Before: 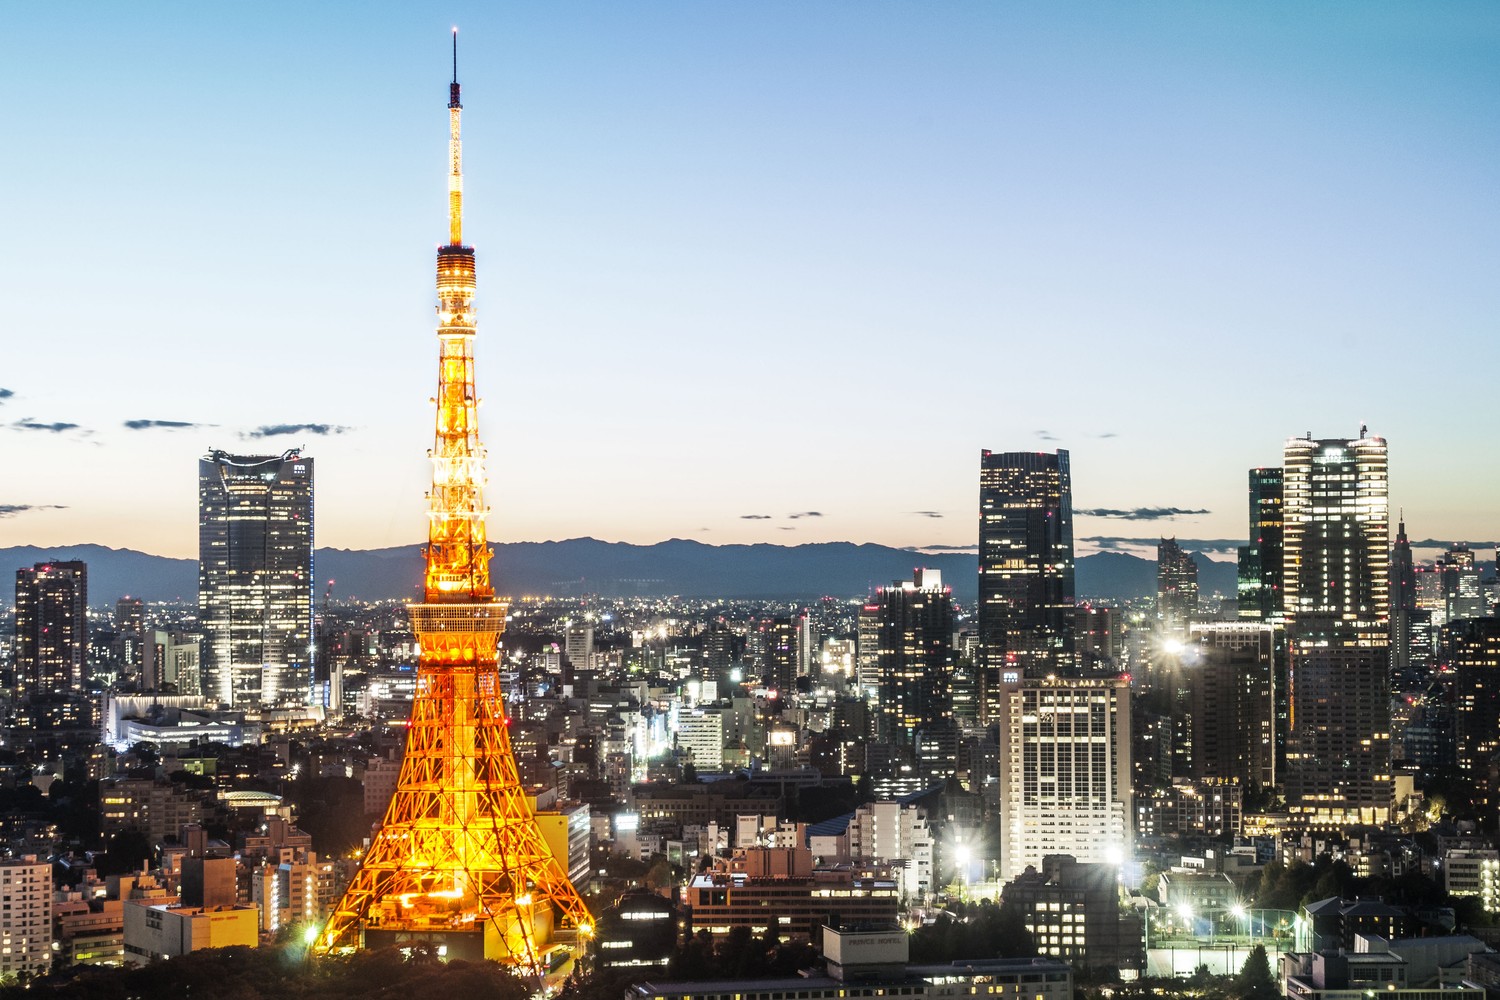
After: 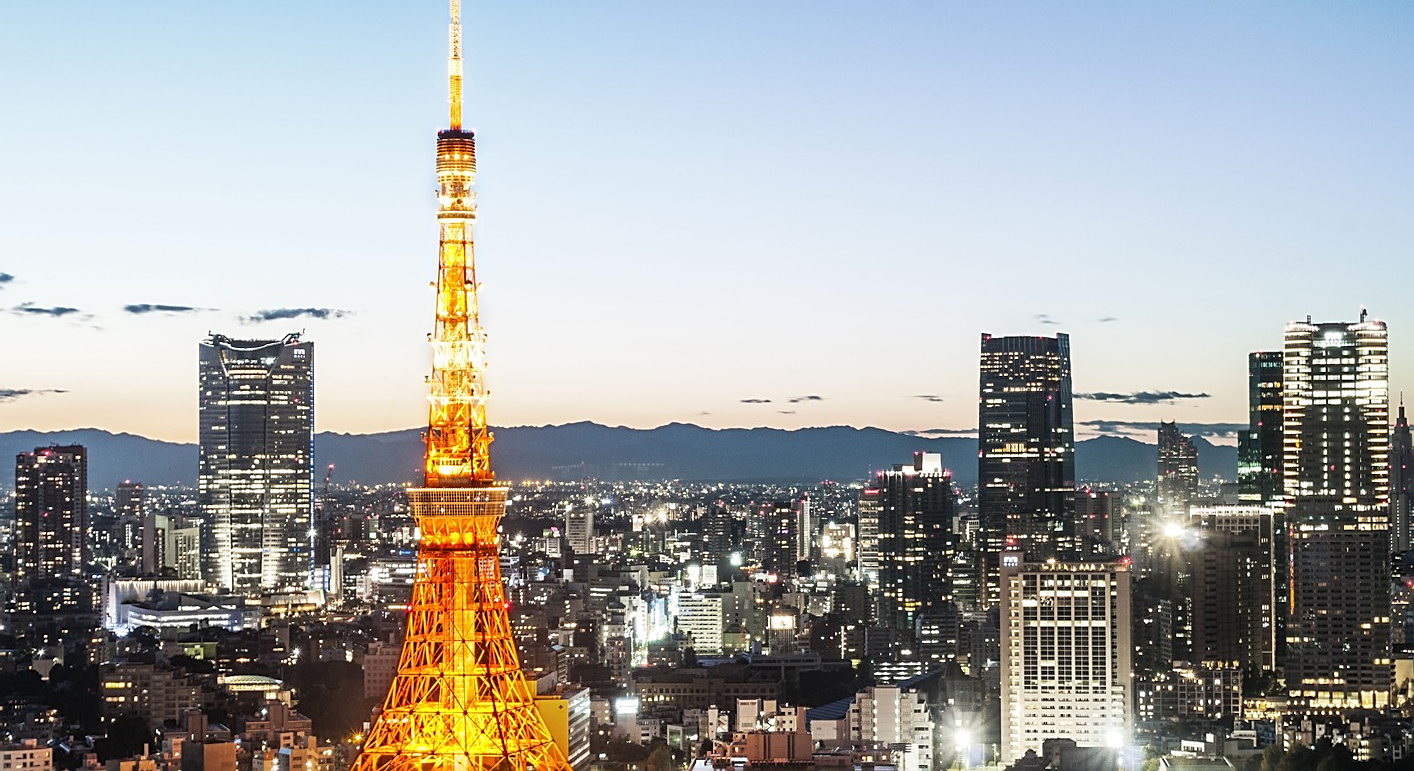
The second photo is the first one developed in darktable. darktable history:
sharpen: on, module defaults
crop and rotate: angle 0.03°, top 11.643%, right 5.651%, bottom 11.189%
